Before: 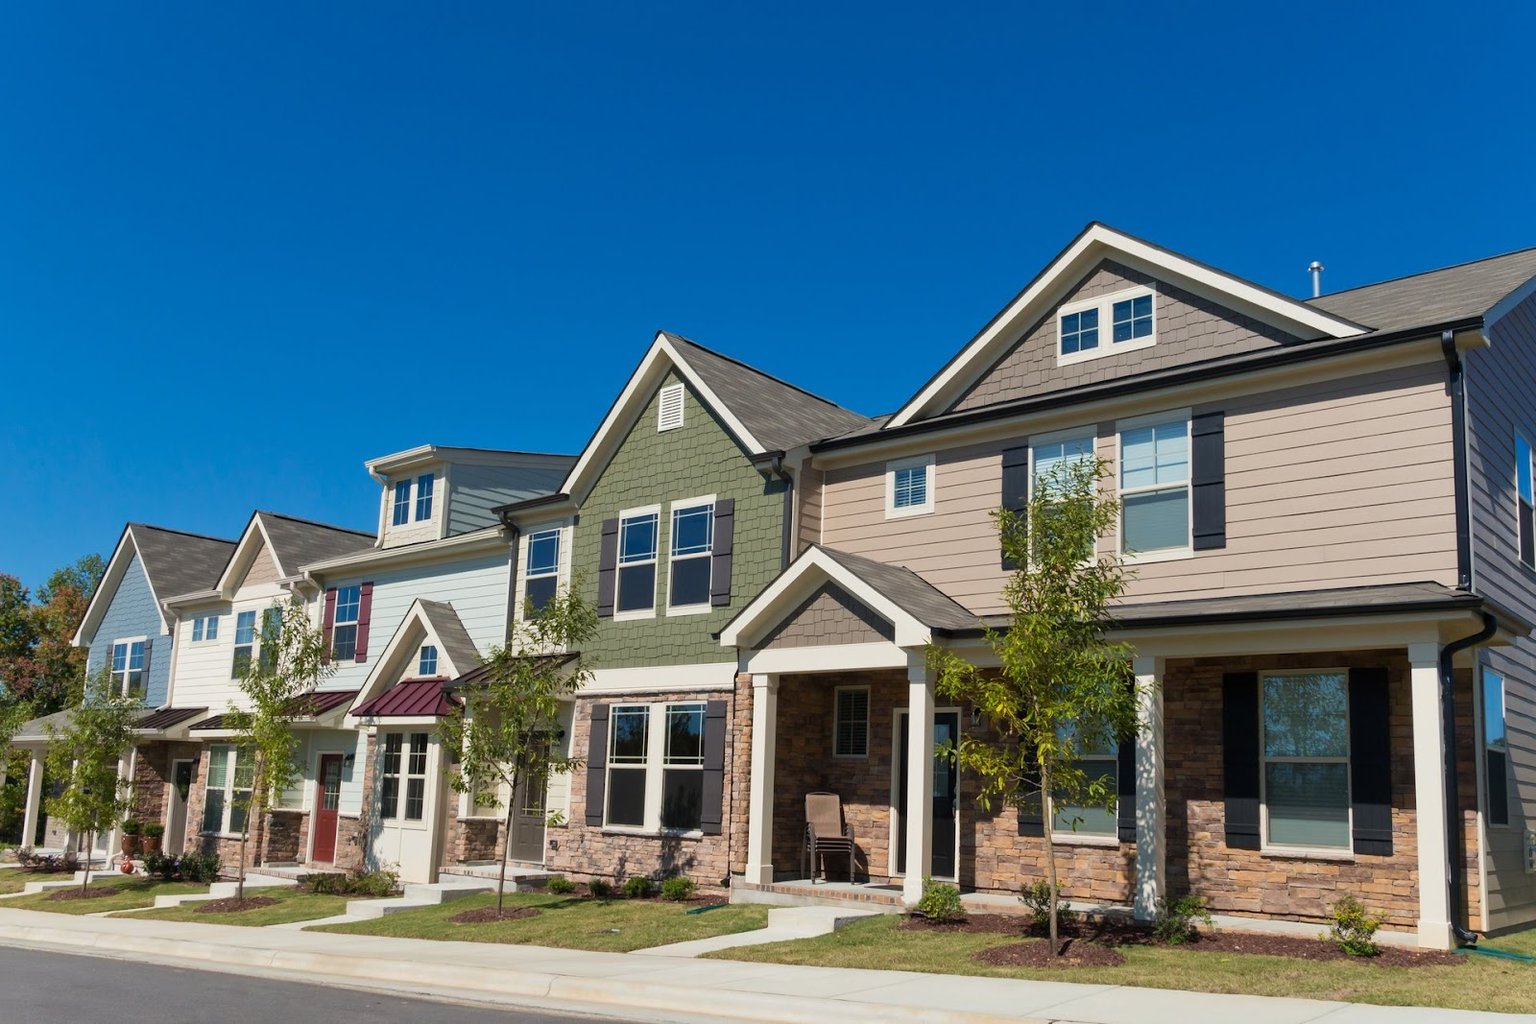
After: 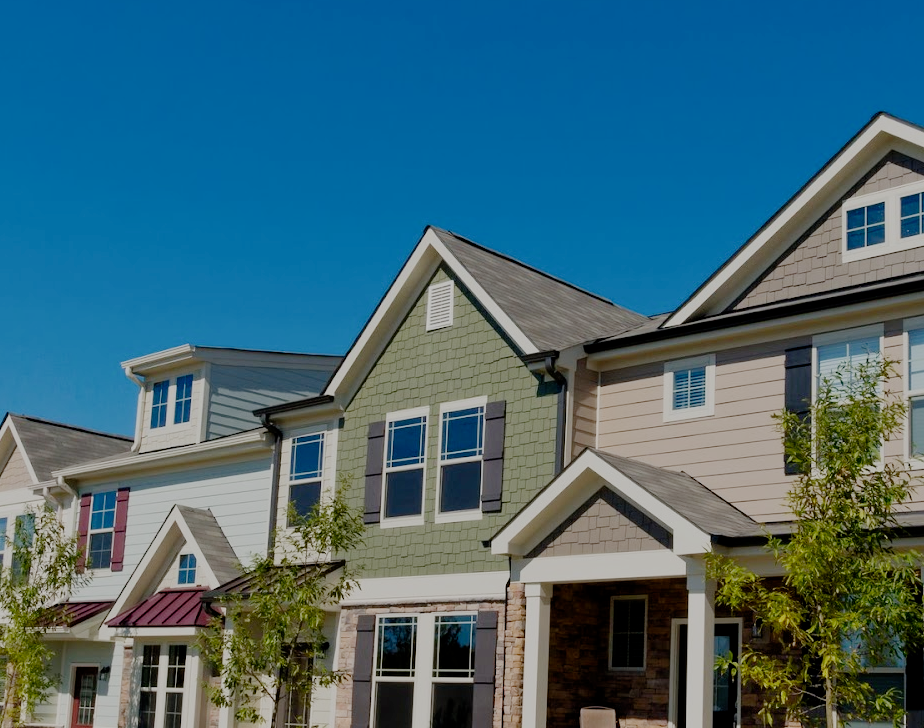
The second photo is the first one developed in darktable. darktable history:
crop: left 16.202%, top 11.208%, right 26.045%, bottom 20.557%
filmic rgb: middle gray luminance 18%, black relative exposure -7.5 EV, white relative exposure 8.5 EV, threshold 6 EV, target black luminance 0%, hardness 2.23, latitude 18.37%, contrast 0.878, highlights saturation mix 5%, shadows ↔ highlights balance 10.15%, add noise in highlights 0, preserve chrominance no, color science v3 (2019), use custom middle-gray values true, iterations of high-quality reconstruction 0, contrast in highlights soft, enable highlight reconstruction true
